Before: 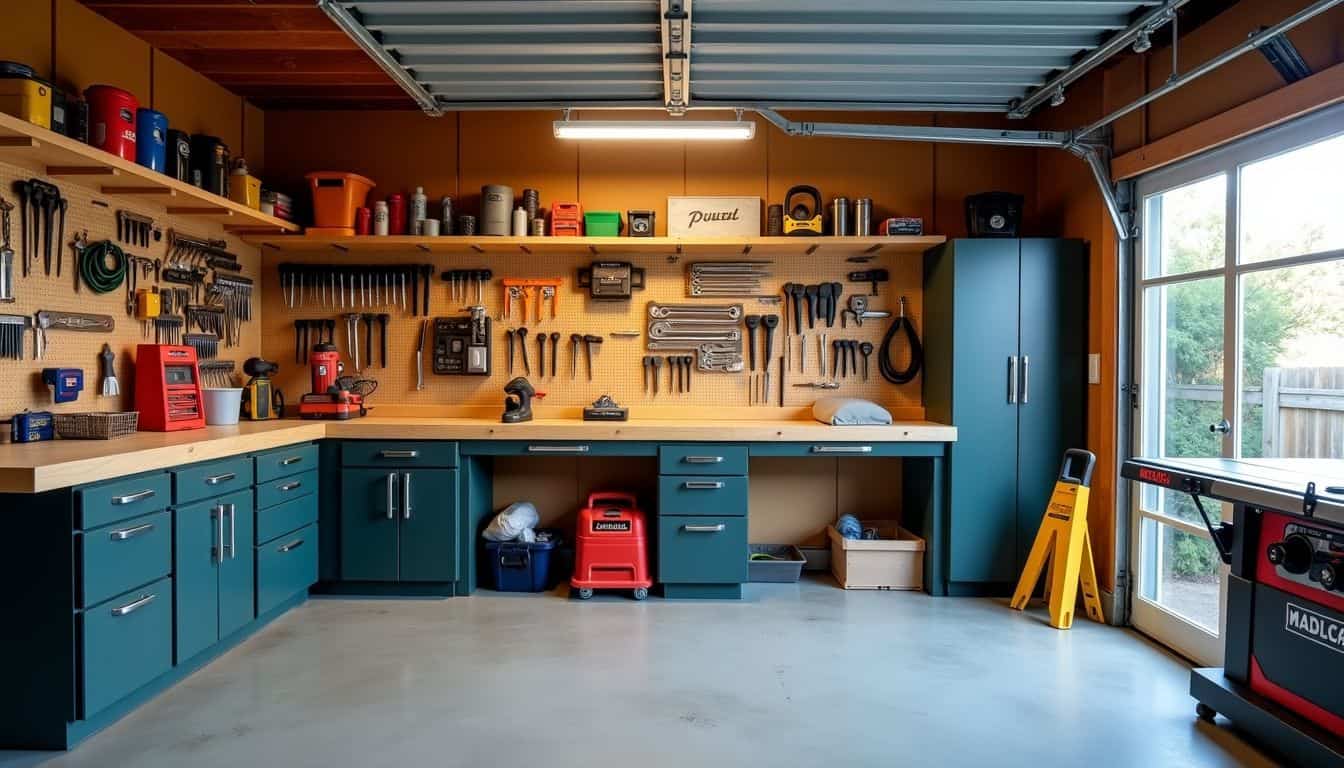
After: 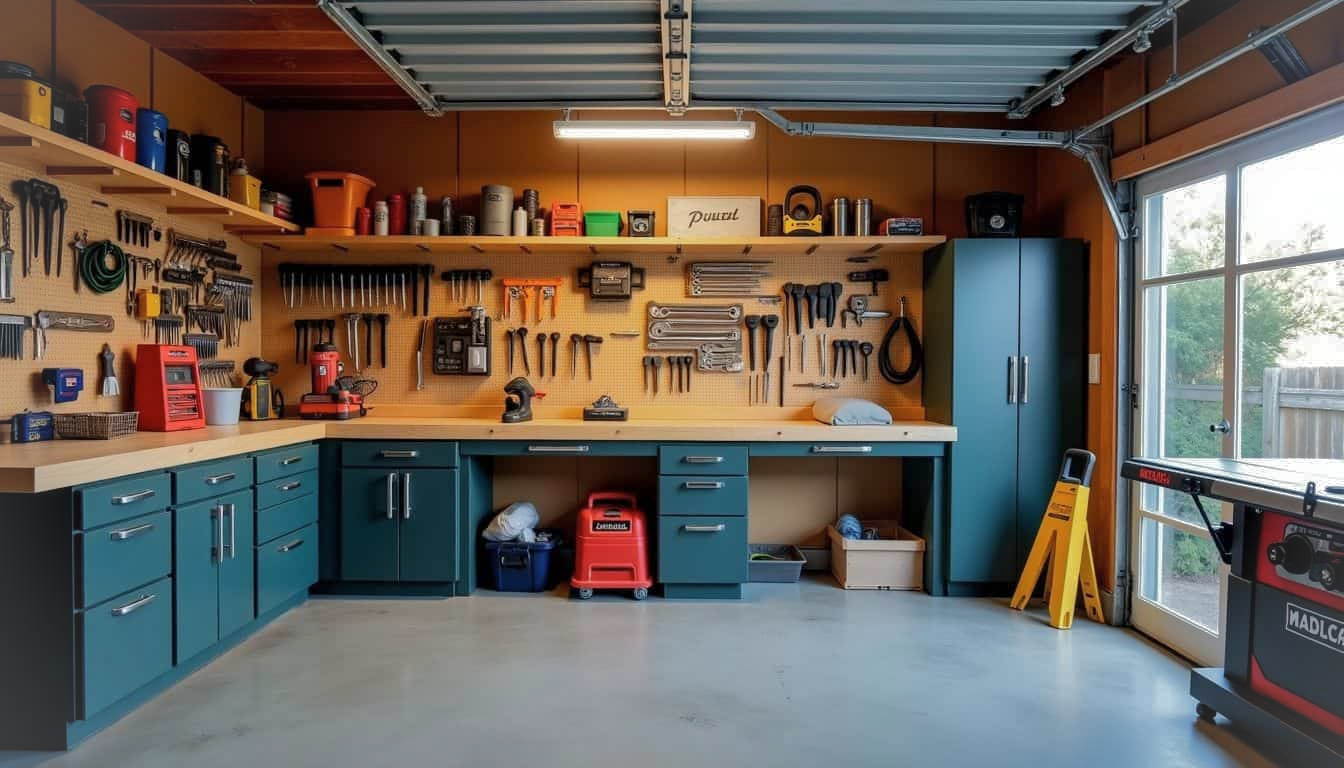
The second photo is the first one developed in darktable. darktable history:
vignetting: fall-off start 88.3%, fall-off radius 44.5%, brightness 0.061, saturation -0.003, width/height ratio 1.166
shadows and highlights: shadows 25.63, highlights -69.78, shadows color adjustment 99.17%, highlights color adjustment 0.079%
contrast brightness saturation: saturation -0.065
